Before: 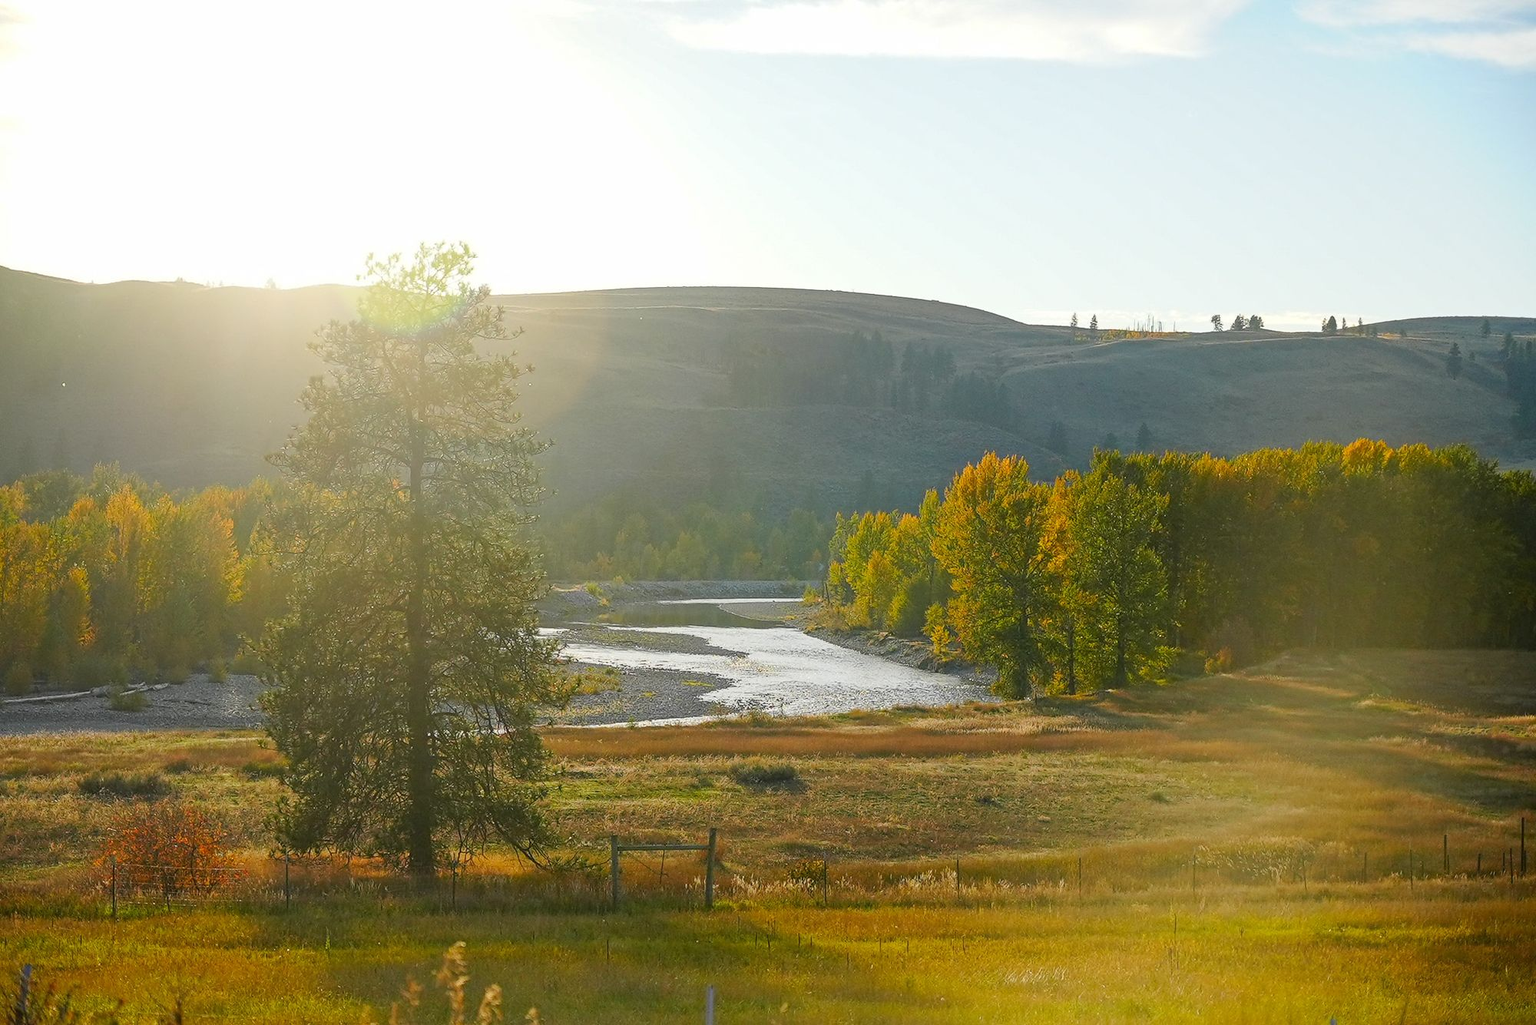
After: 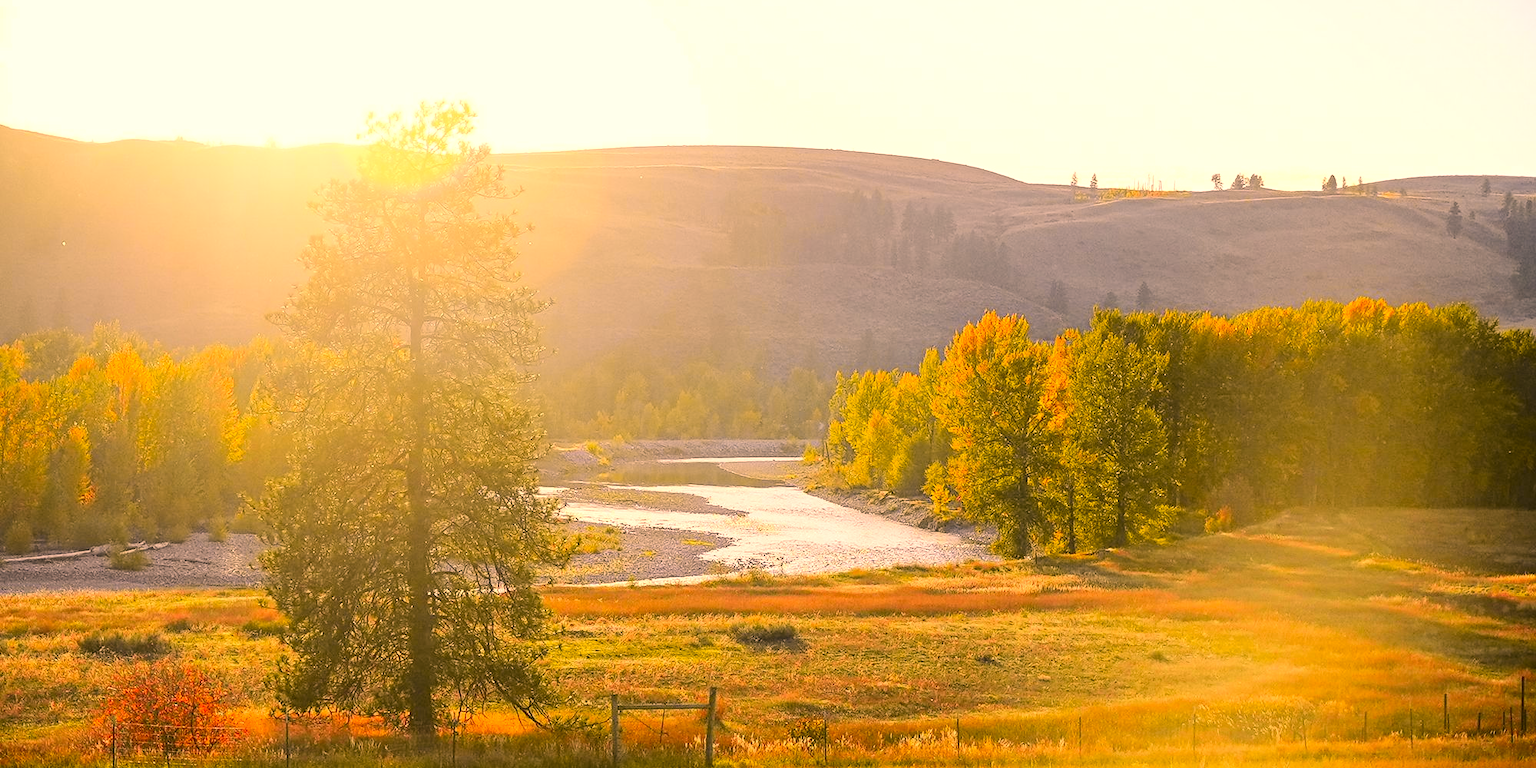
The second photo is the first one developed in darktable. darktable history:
tone curve: curves: ch0 [(0, 0) (0.239, 0.248) (0.508, 0.606) (0.828, 0.878) (1, 1)]; ch1 [(0, 0) (0.401, 0.42) (0.442, 0.47) (0.492, 0.498) (0.511, 0.516) (0.555, 0.586) (0.681, 0.739) (1, 1)]; ch2 [(0, 0) (0.411, 0.433) (0.5, 0.504) (0.545, 0.574) (1, 1)], color space Lab, independent channels, preserve colors none
exposure: black level correction -0.002, exposure 0.54 EV, compensate highlight preservation false
crop: top 13.819%, bottom 11.169%
color correction: highlights a* 21.88, highlights b* 22.25
